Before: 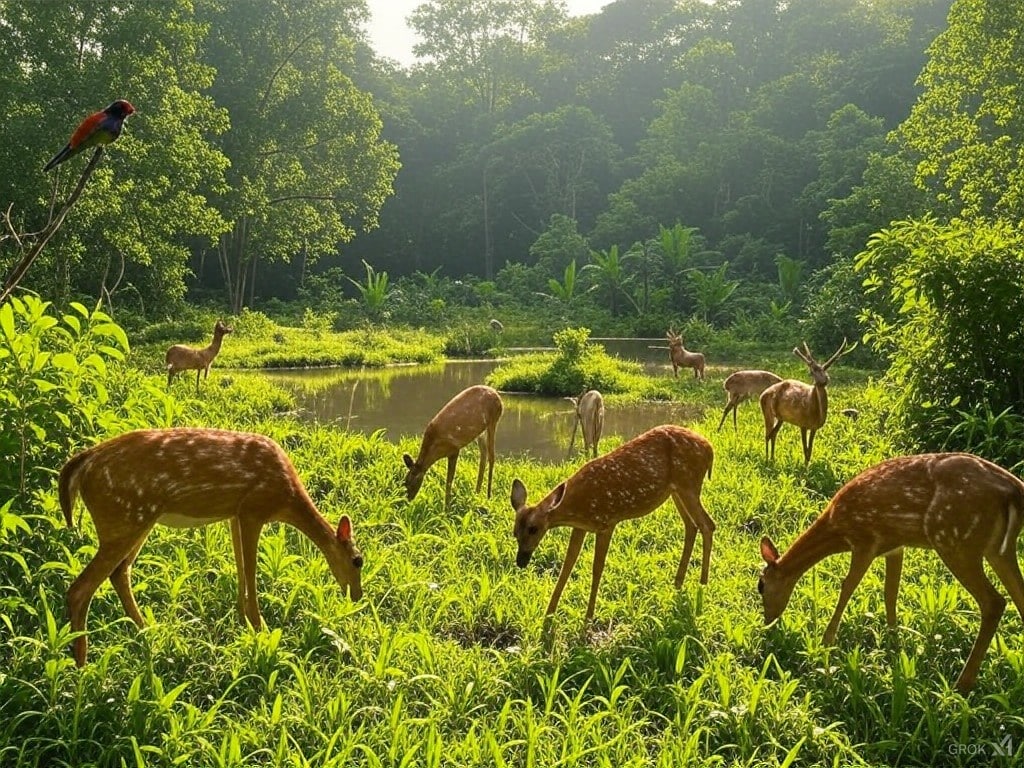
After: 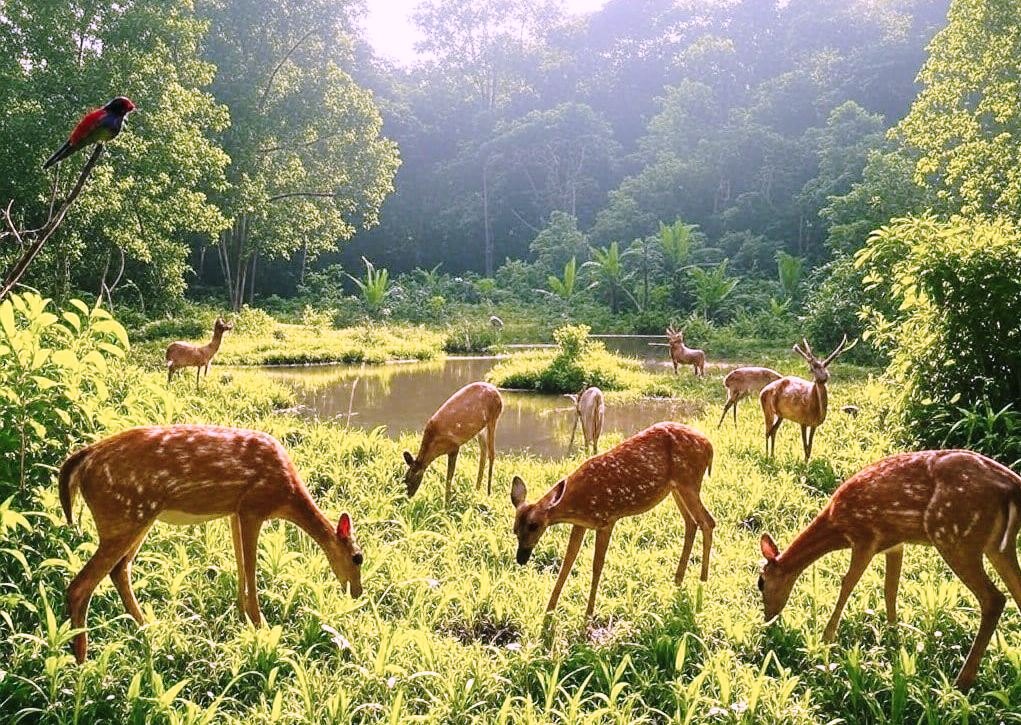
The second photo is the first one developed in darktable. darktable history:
tone equalizer: on, module defaults
crop: top 0.448%, right 0.264%, bottom 5.045%
base curve: curves: ch0 [(0, 0) (0.028, 0.03) (0.121, 0.232) (0.46, 0.748) (0.859, 0.968) (1, 1)], preserve colors none
white balance: red 0.983, blue 1.036
color correction: highlights a* 15.03, highlights b* -25.07
